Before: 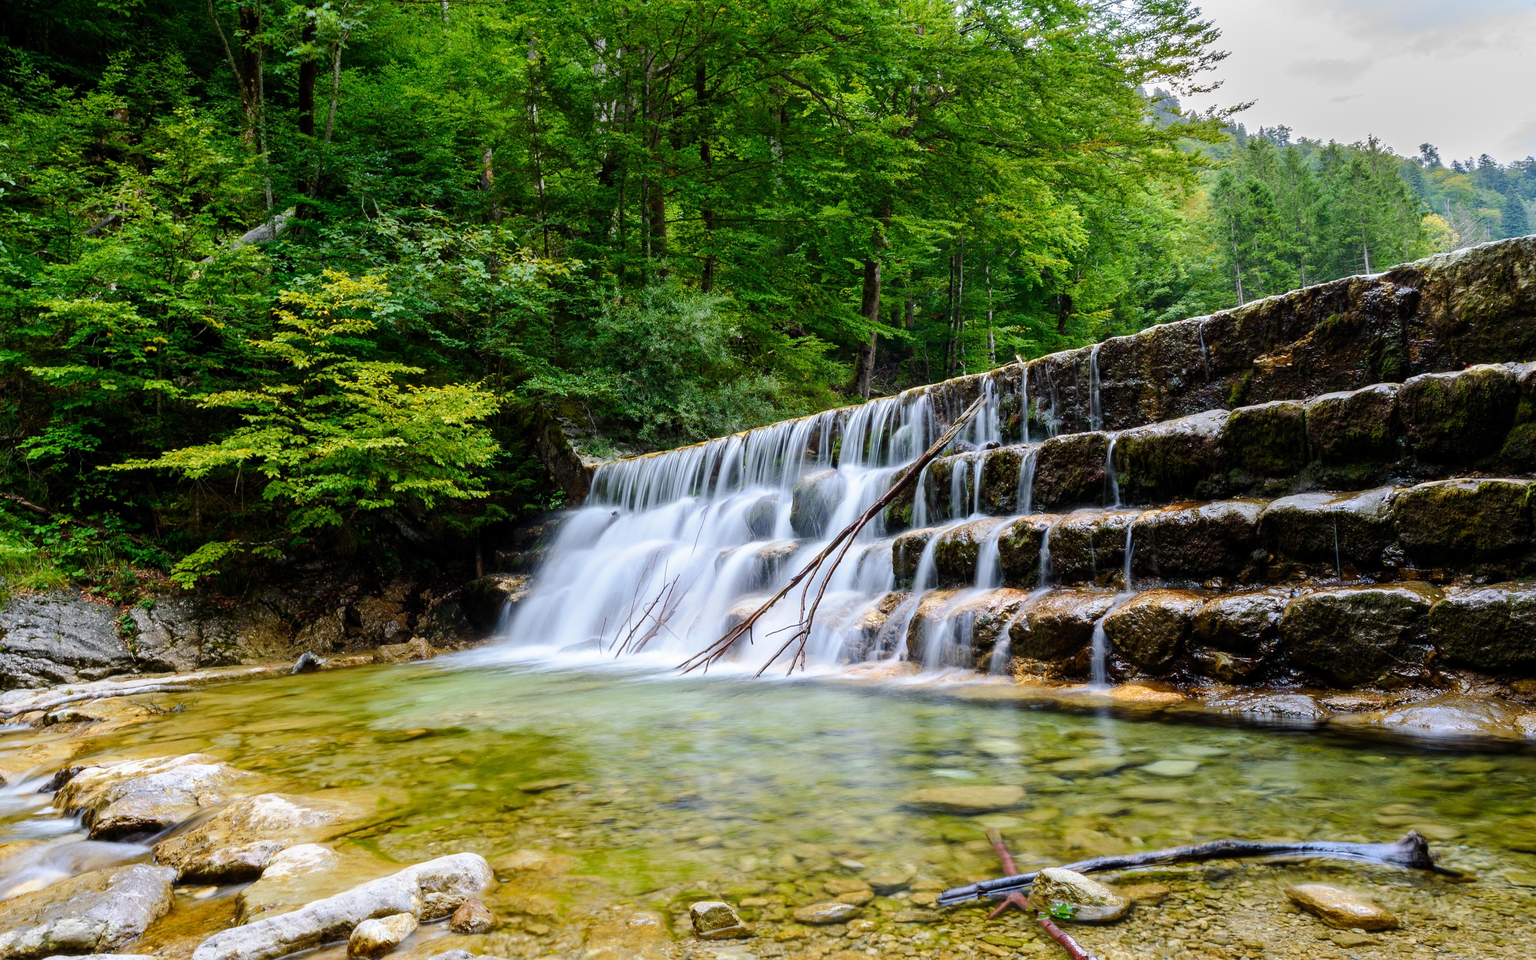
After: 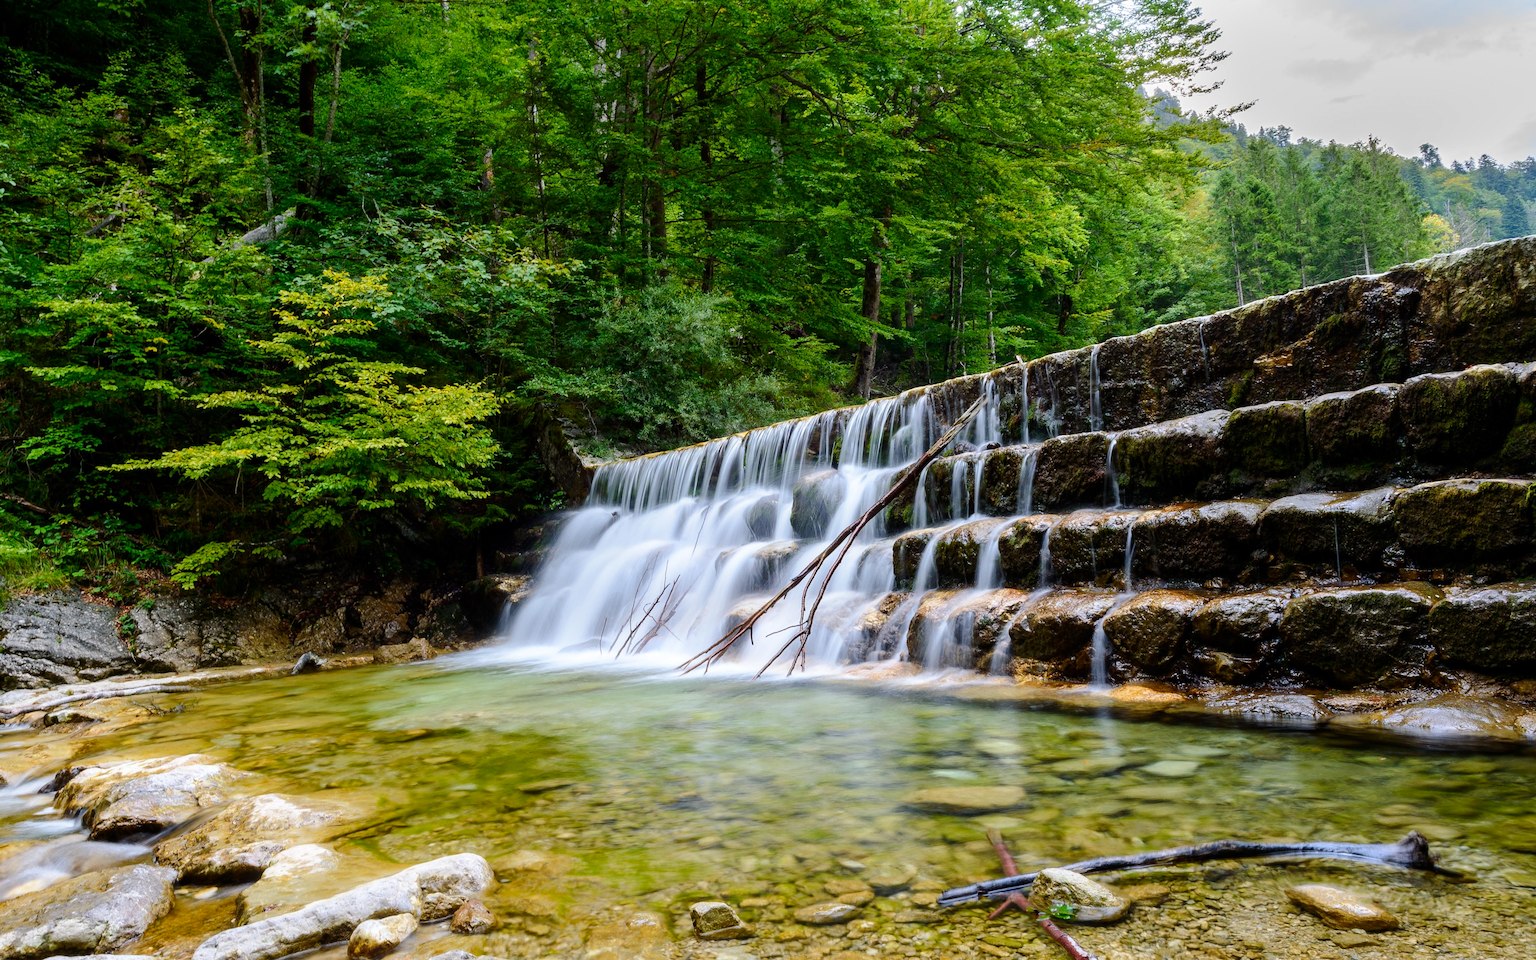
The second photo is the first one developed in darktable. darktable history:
contrast brightness saturation: contrast 0.03, brightness -0.04
bloom: size 9%, threshold 100%, strength 7%
